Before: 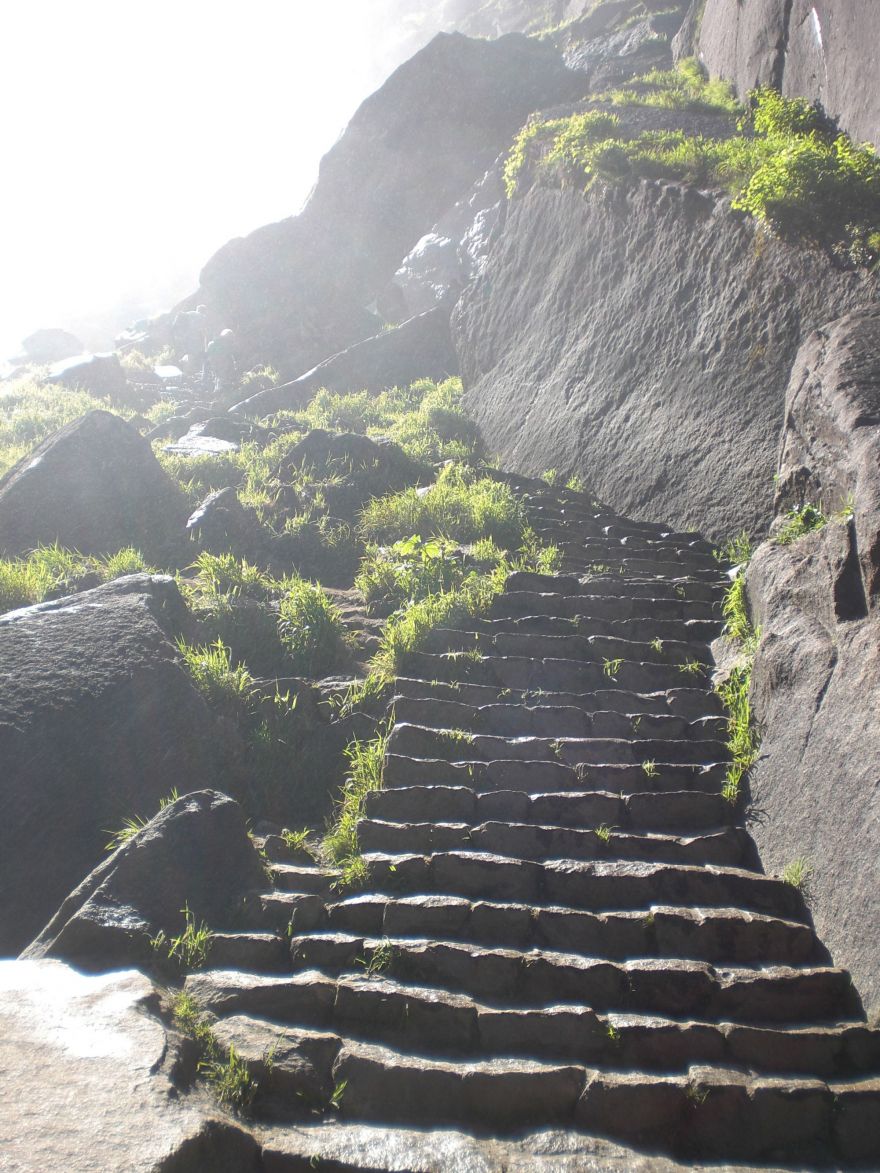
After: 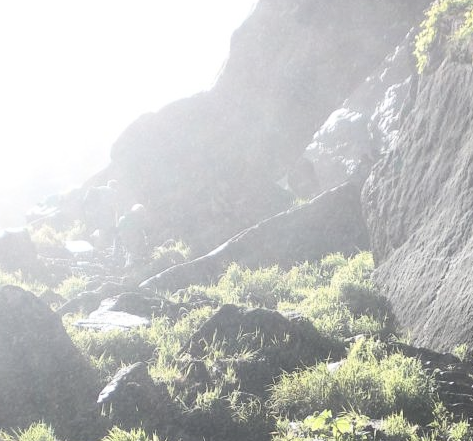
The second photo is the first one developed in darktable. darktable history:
contrast brightness saturation: contrast 0.254, saturation -0.324
crop: left 10.208%, top 10.727%, right 35.974%, bottom 51.609%
